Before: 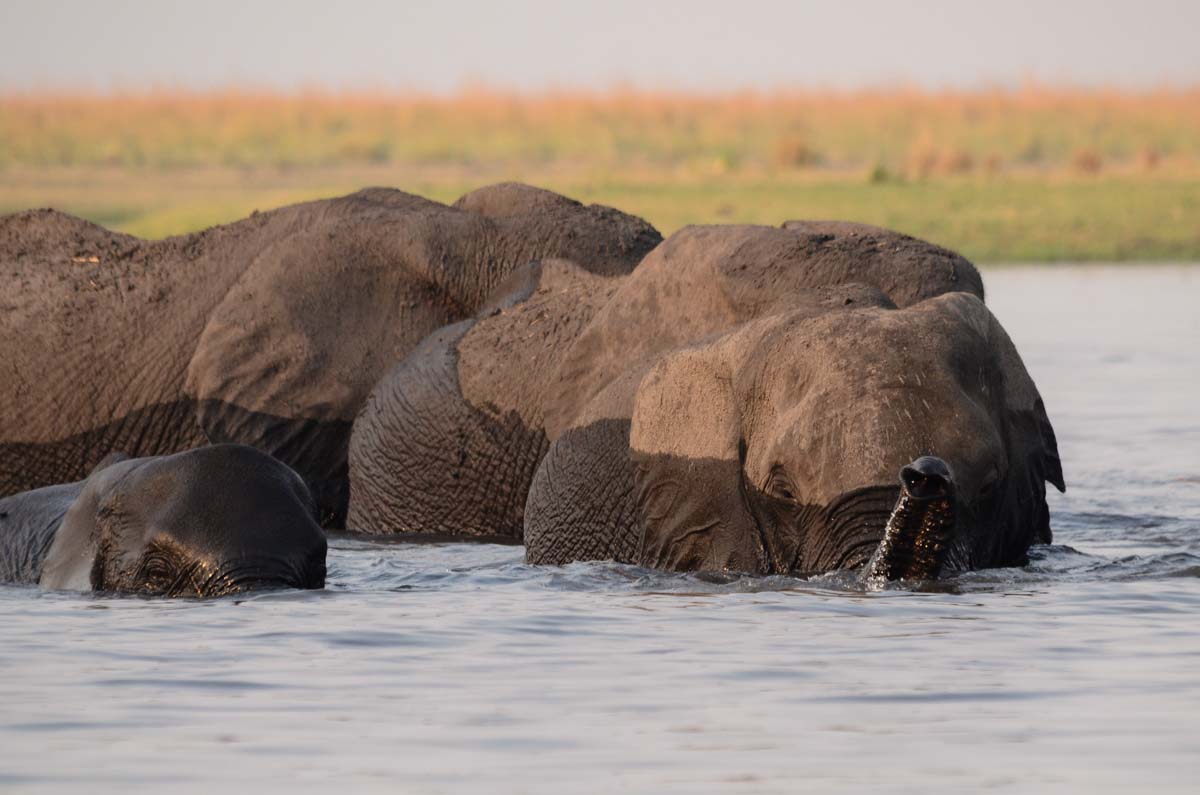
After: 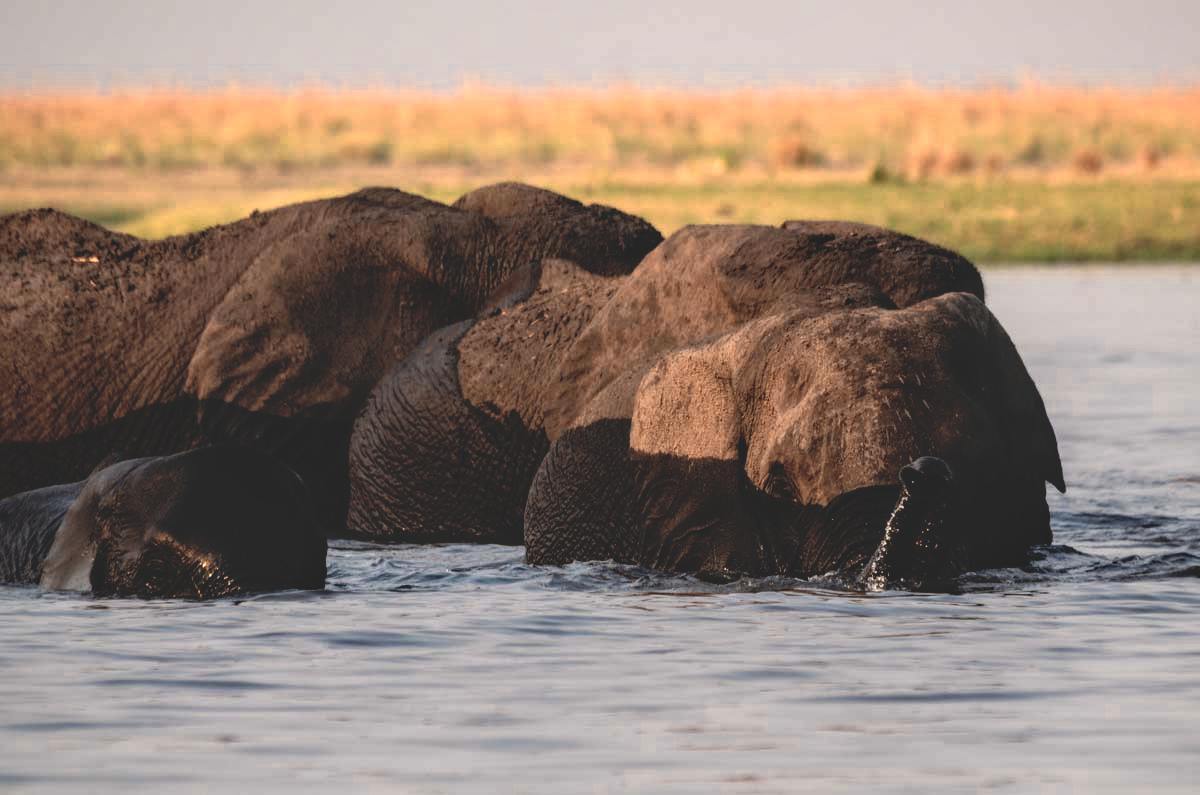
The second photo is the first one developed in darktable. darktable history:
color zones: curves: ch0 [(0.018, 0.548) (0.197, 0.654) (0.425, 0.447) (0.605, 0.658) (0.732, 0.579)]; ch1 [(0.105, 0.531) (0.224, 0.531) (0.386, 0.39) (0.618, 0.456) (0.732, 0.456) (0.956, 0.421)]; ch2 [(0.039, 0.583) (0.215, 0.465) (0.399, 0.544) (0.465, 0.548) (0.614, 0.447) (0.724, 0.43) (0.882, 0.623) (0.956, 0.632)]
local contrast: on, module defaults
base curve: curves: ch0 [(0, 0.02) (0.083, 0.036) (1, 1)], preserve colors none
shadows and highlights: shadows -11.11, white point adjustment 1.38, highlights 9.87
